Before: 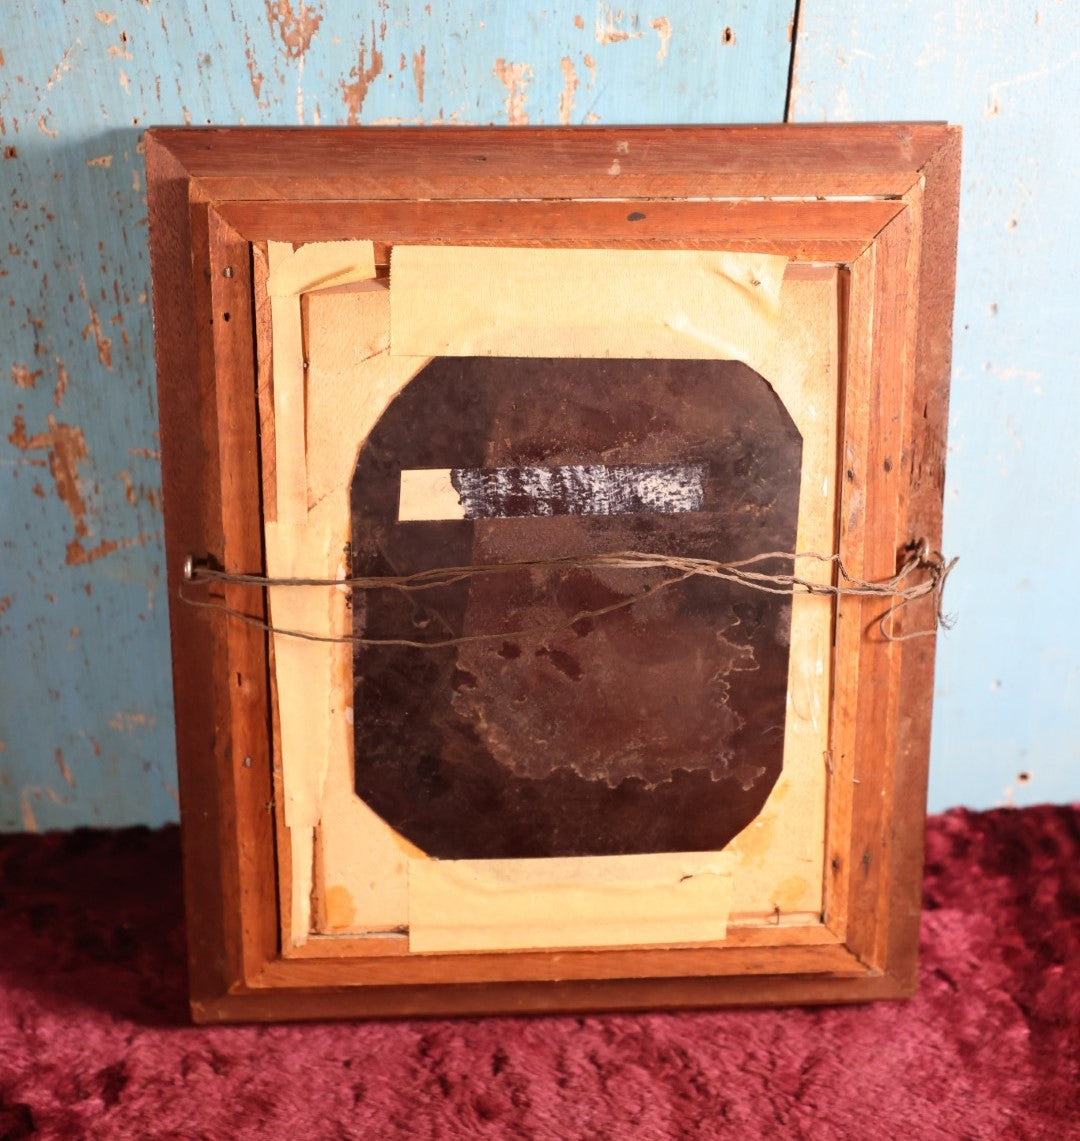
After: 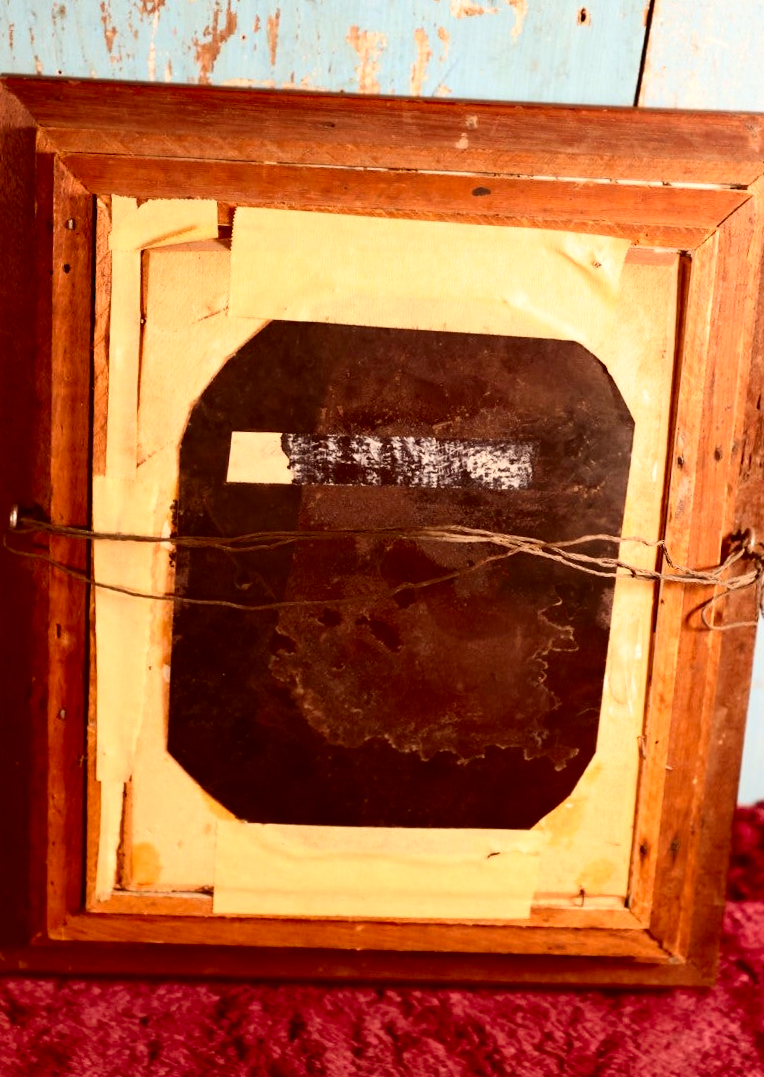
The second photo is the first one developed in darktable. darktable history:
color balance rgb: shadows lift › chroma 4.41%, shadows lift › hue 27°, power › chroma 2.5%, power › hue 70°, highlights gain › chroma 1%, highlights gain › hue 27°, saturation formula JzAzBz (2021)
shadows and highlights: shadows 12, white point adjustment 1.2, highlights -0.36, soften with gaussian
contrast brightness saturation: contrast 0.2, brightness -0.11, saturation 0.1
crop and rotate: angle -3.27°, left 14.277%, top 0.028%, right 10.766%, bottom 0.028%
